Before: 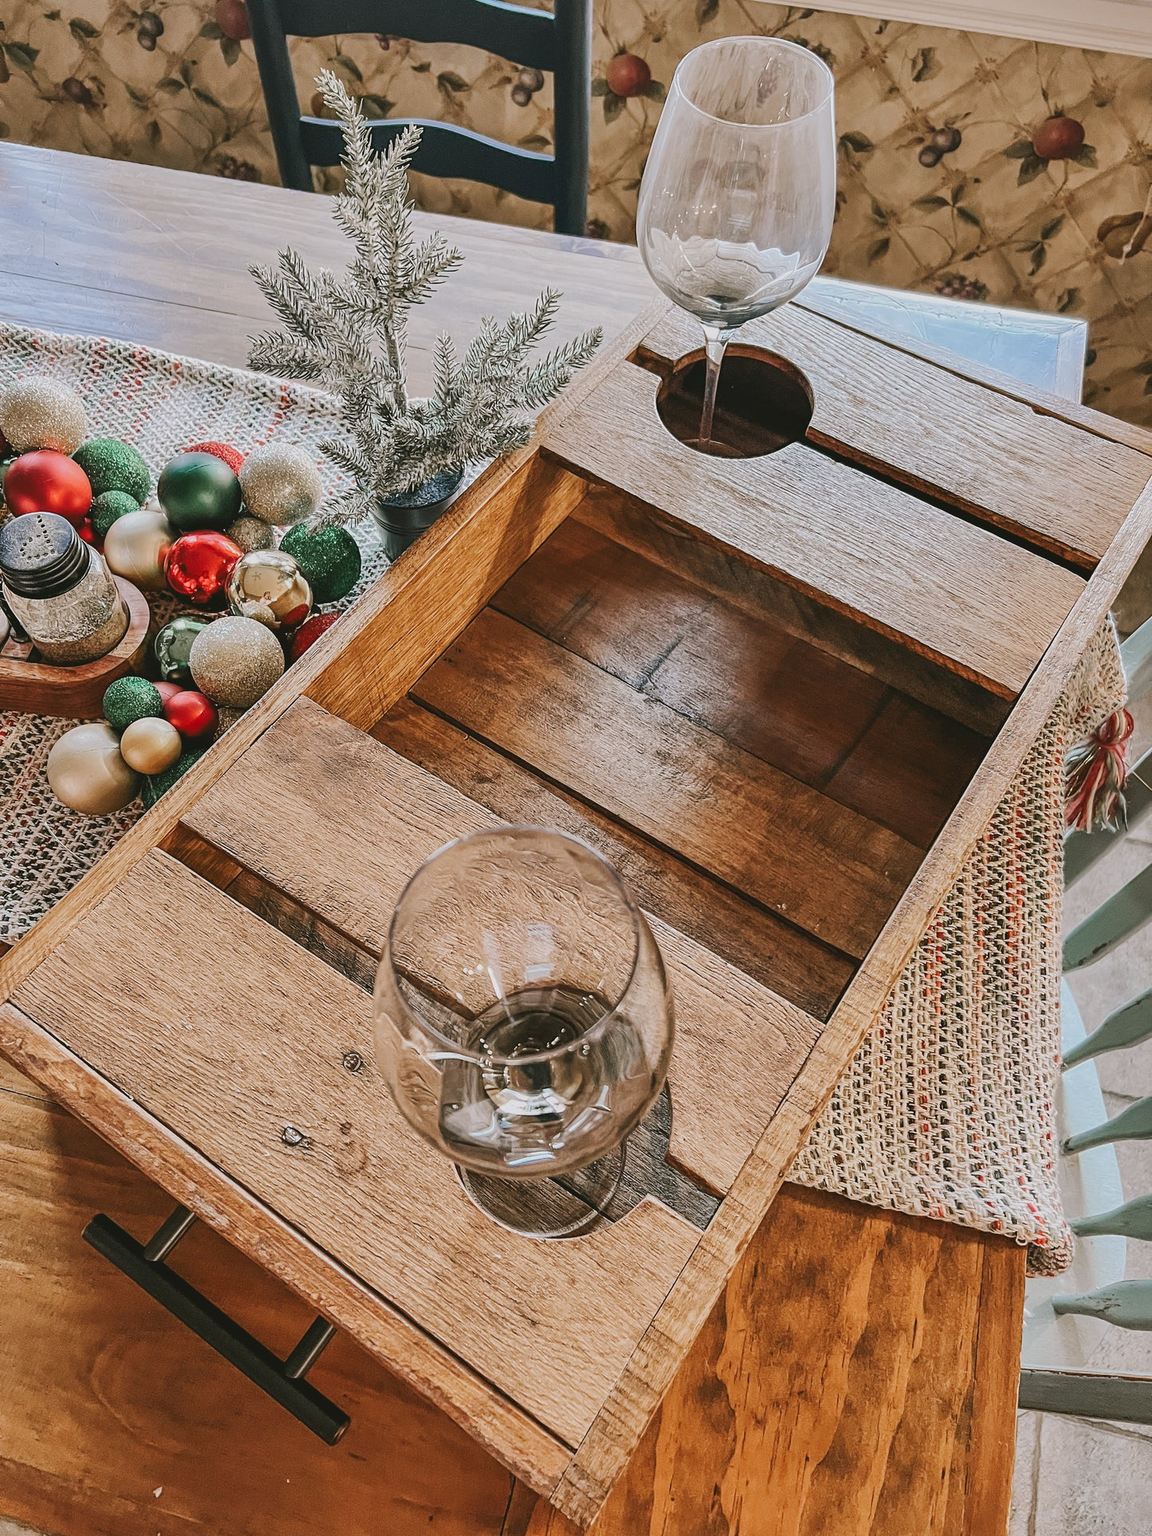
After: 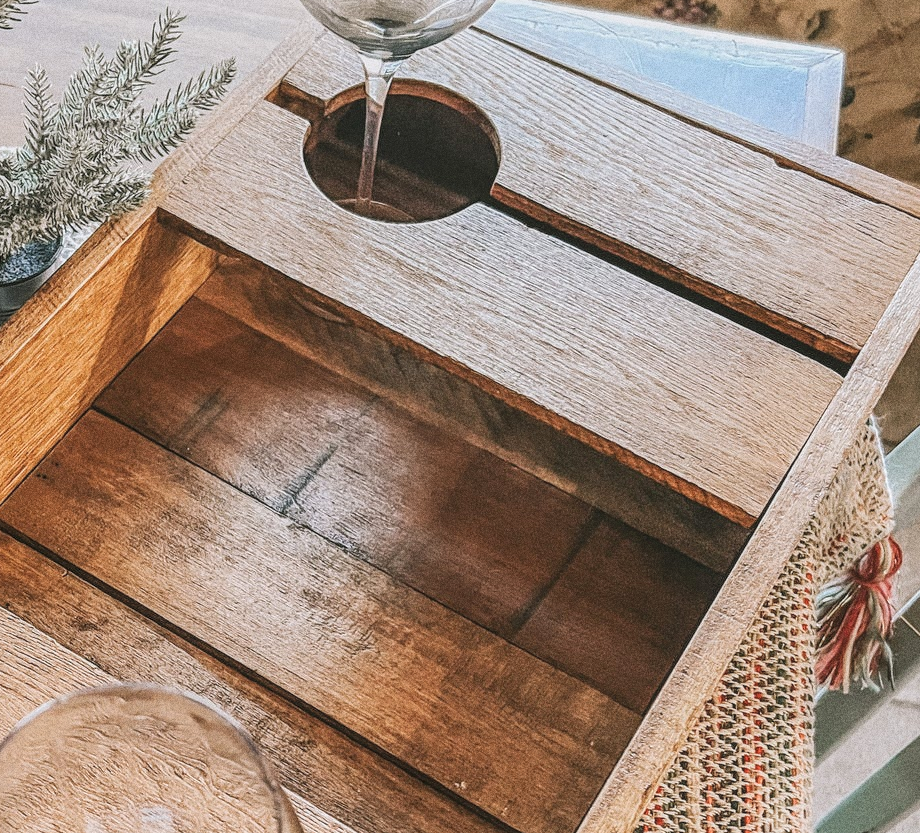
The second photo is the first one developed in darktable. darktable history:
local contrast: on, module defaults
contrast brightness saturation: brightness 0.15
grain: coarseness 0.09 ISO, strength 40%
crop: left 36.005%, top 18.293%, right 0.31%, bottom 38.444%
